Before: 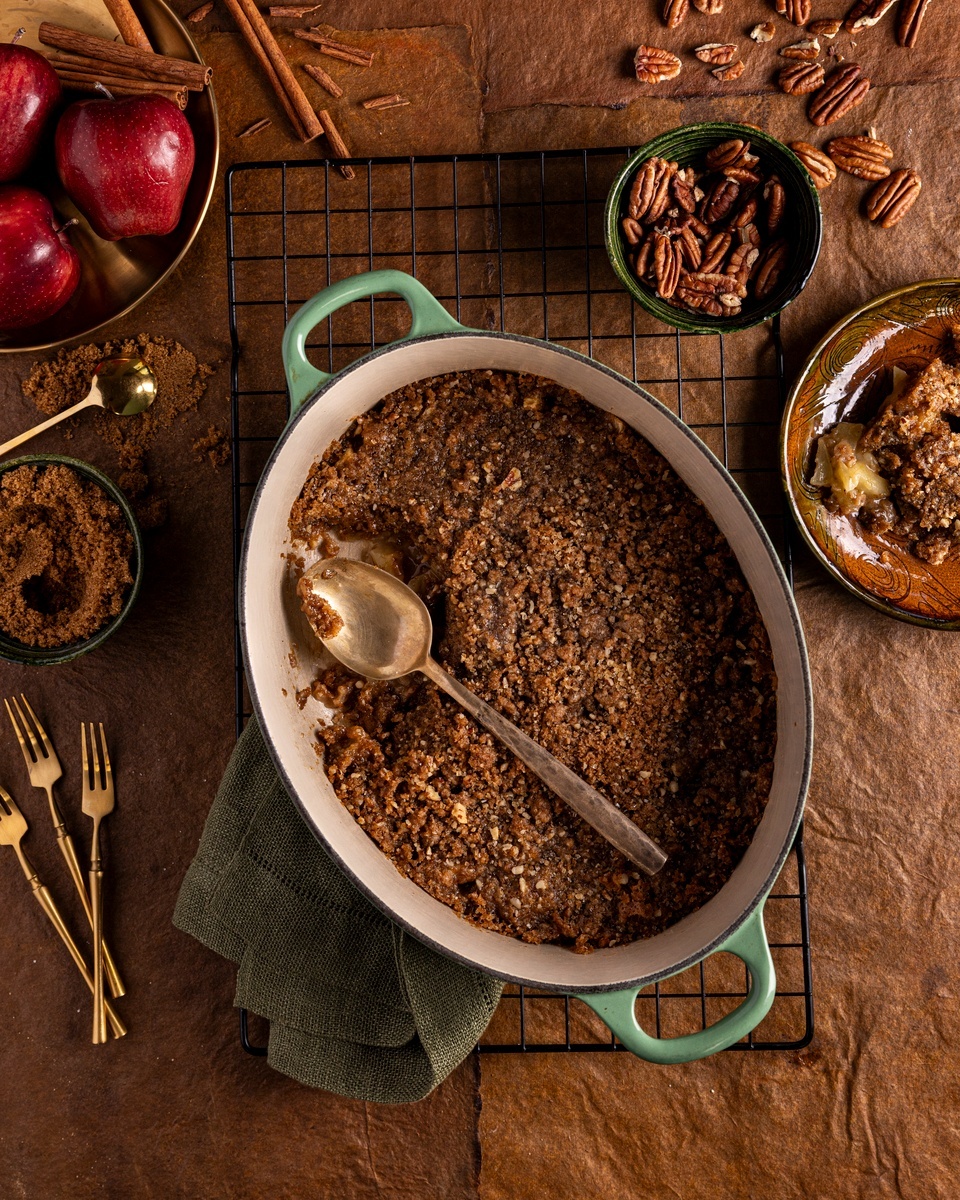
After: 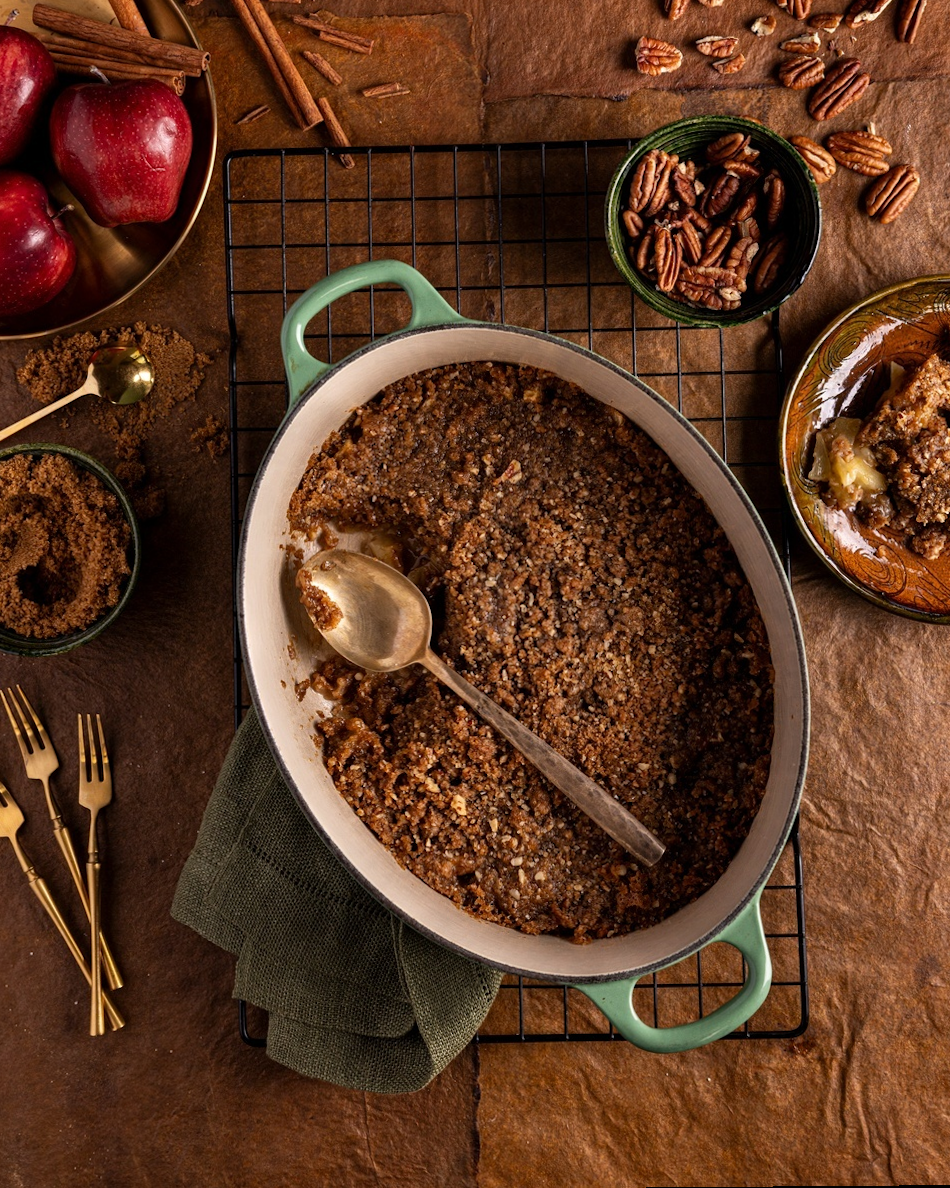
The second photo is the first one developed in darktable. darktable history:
rotate and perspective: rotation 0.174°, lens shift (vertical) 0.013, lens shift (horizontal) 0.019, shear 0.001, automatic cropping original format, crop left 0.007, crop right 0.991, crop top 0.016, crop bottom 0.997
exposure: compensate highlight preservation false
